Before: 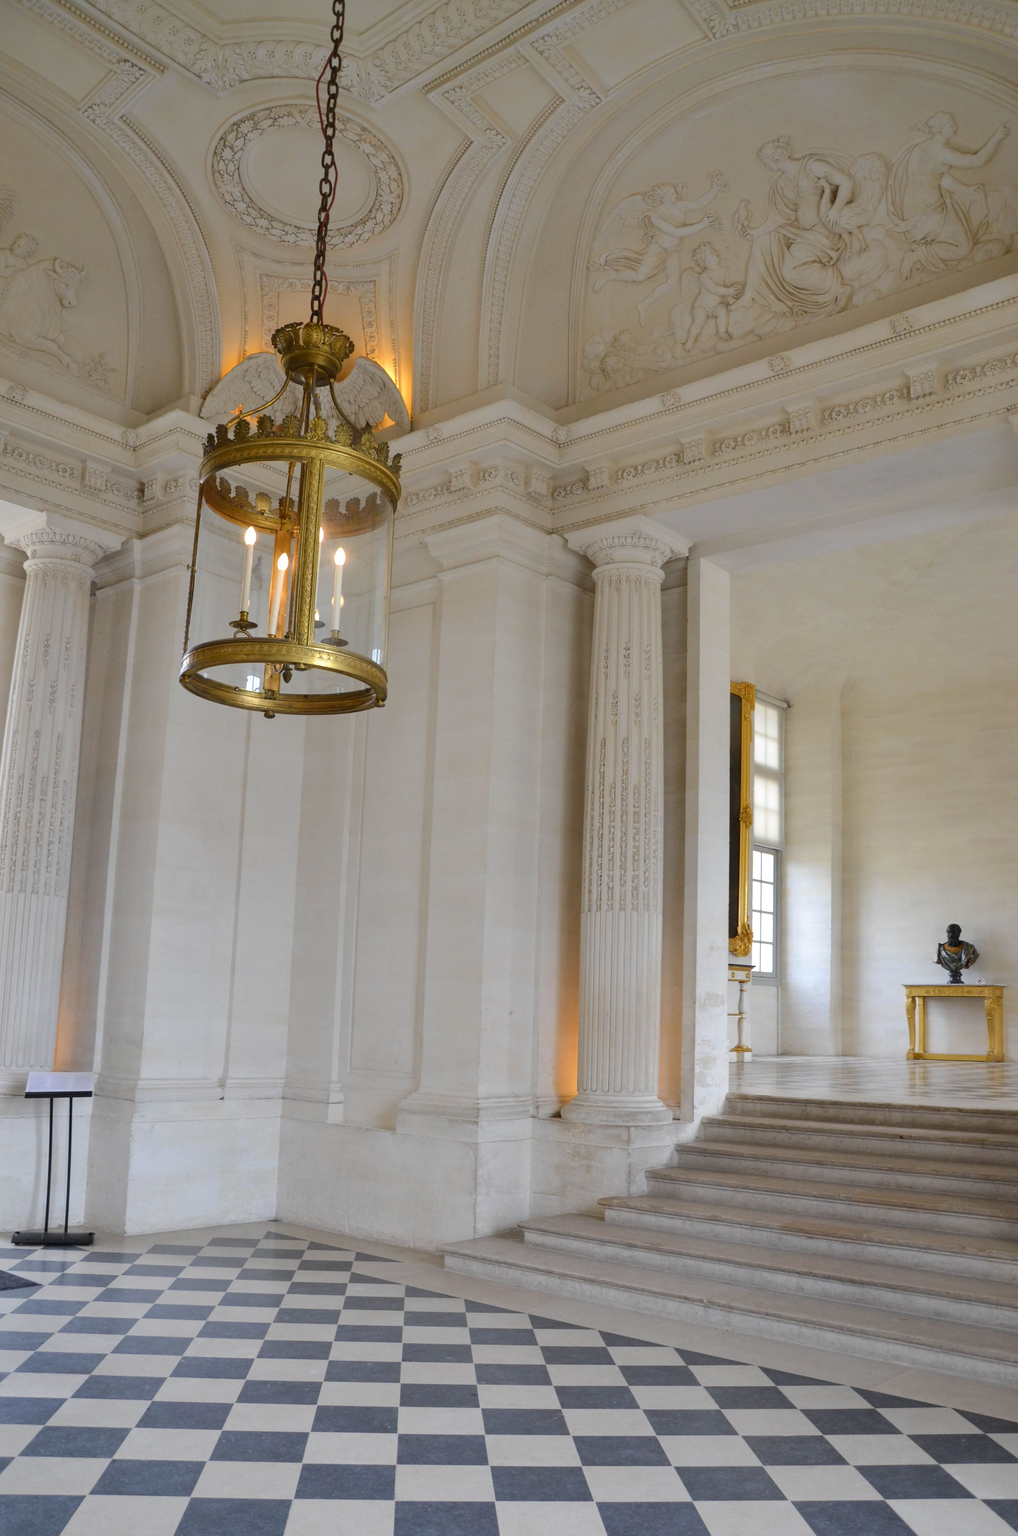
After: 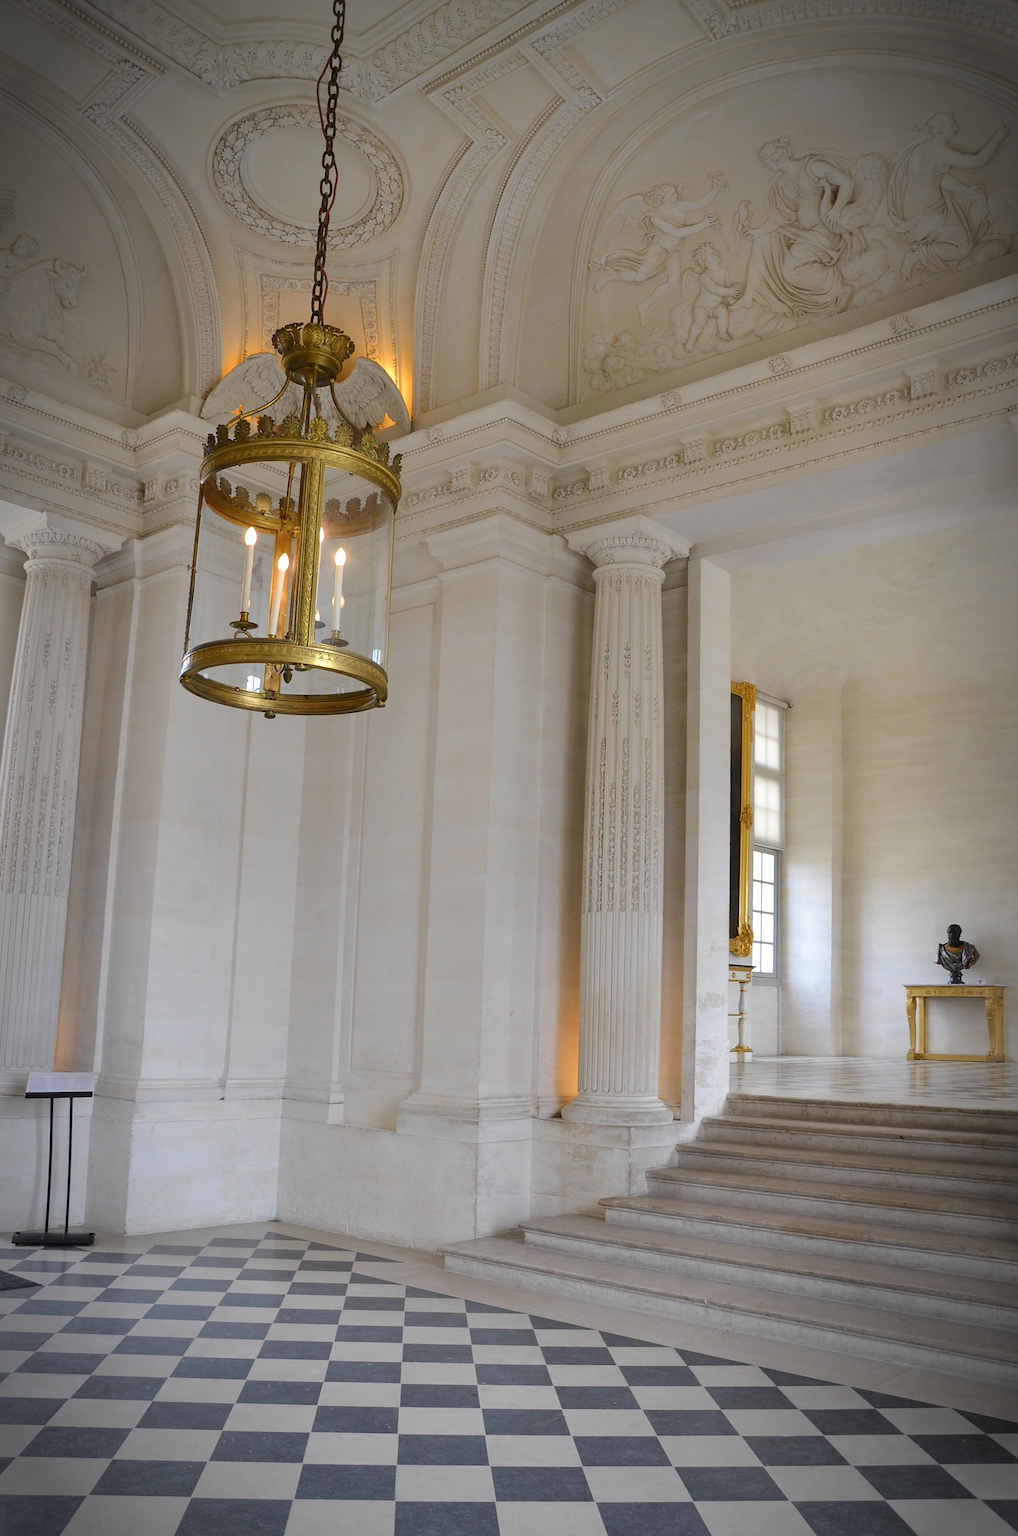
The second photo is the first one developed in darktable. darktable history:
vignetting: brightness -0.704, saturation -0.483, automatic ratio true
sharpen: on, module defaults
